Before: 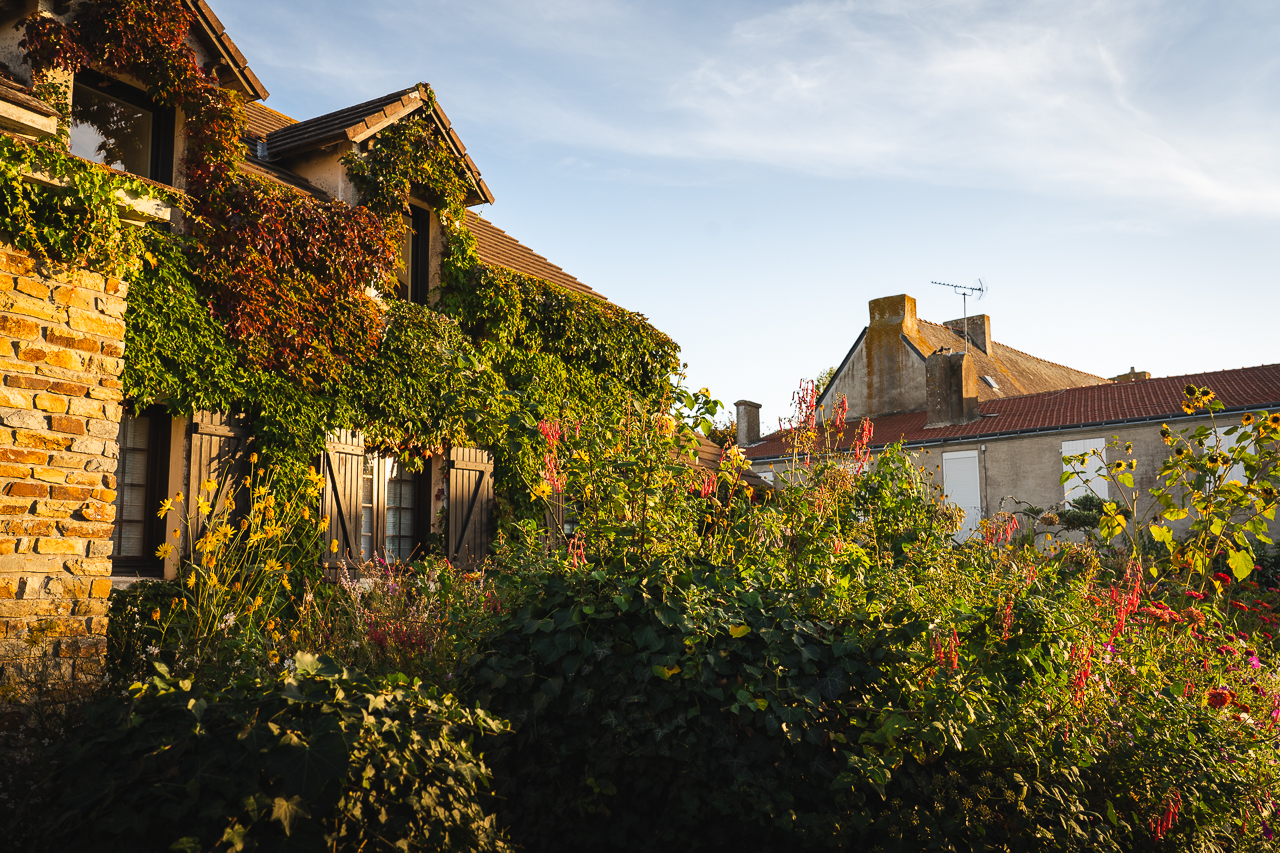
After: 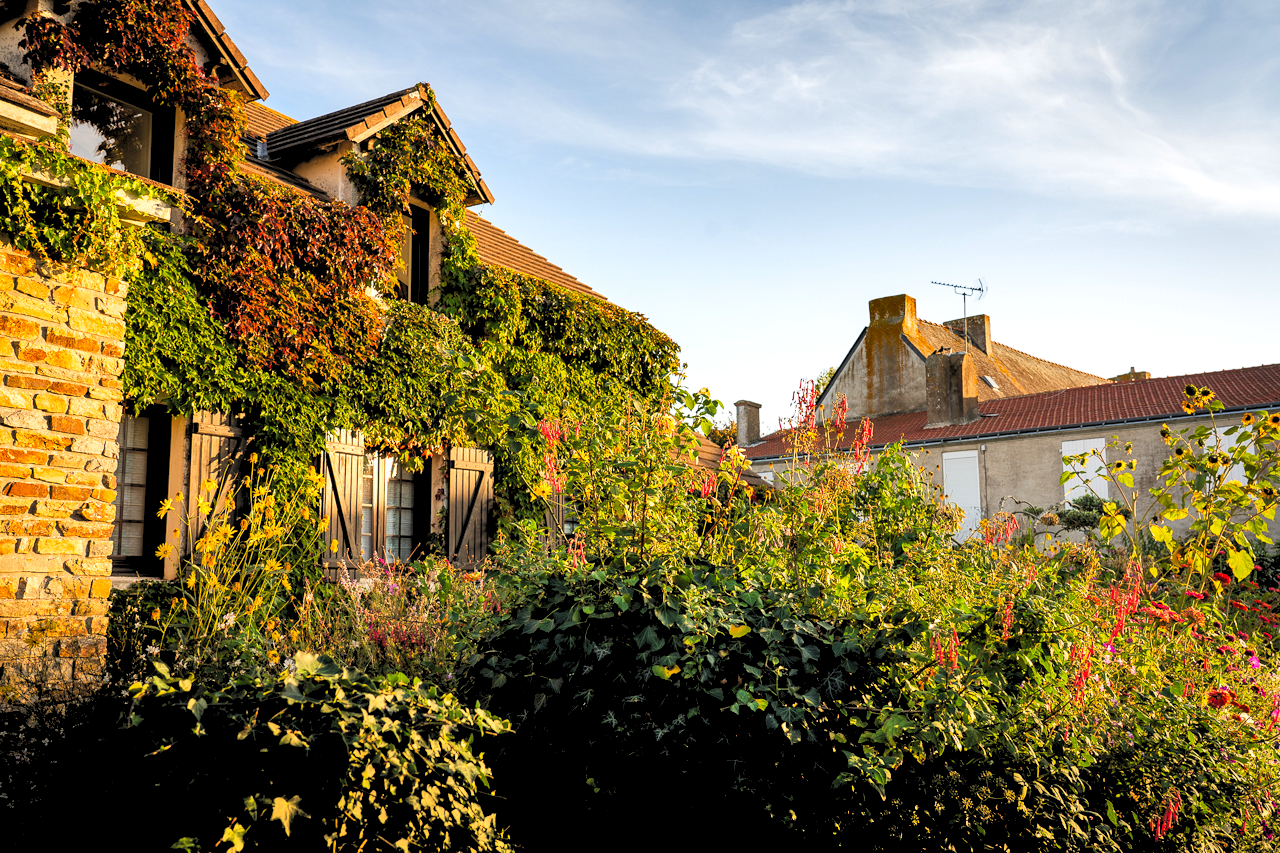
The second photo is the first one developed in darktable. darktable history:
shadows and highlights: low approximation 0.01, soften with gaussian
levels: levels [0.093, 0.434, 0.988]
local contrast: highlights 100%, shadows 100%, detail 131%, midtone range 0.2
